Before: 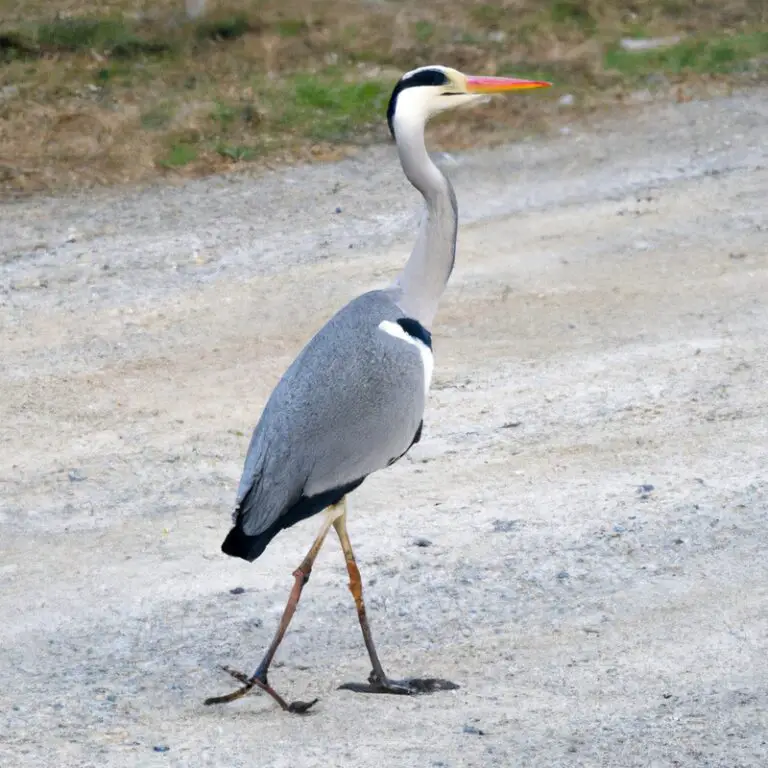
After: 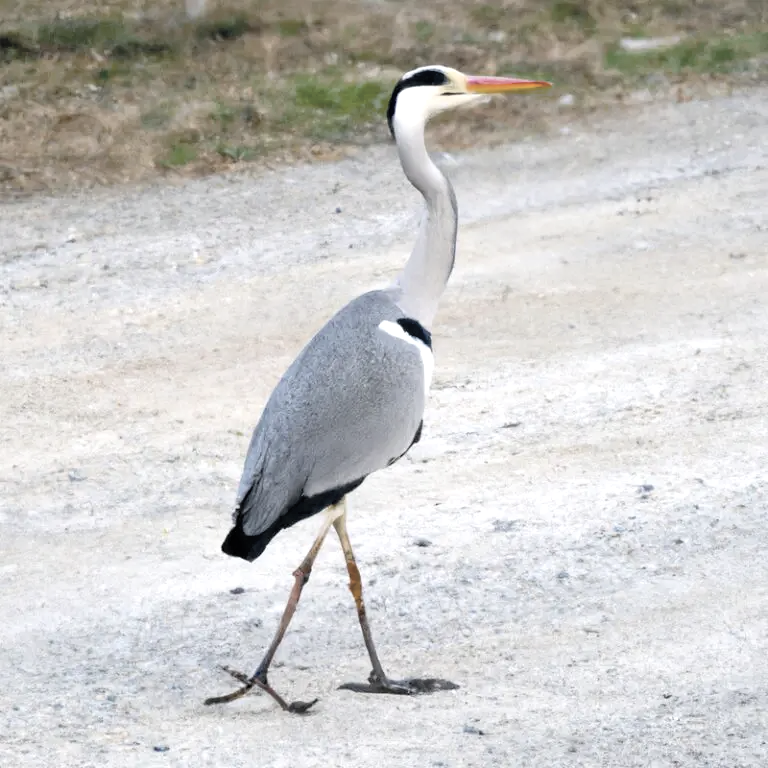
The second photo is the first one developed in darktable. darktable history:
color balance rgb: highlights gain › chroma 0.124%, highlights gain › hue 332.2°, perceptual saturation grading › global saturation 30.627%, perceptual brilliance grading › global brilliance 15.783%, perceptual brilliance grading › shadows -34.992%, saturation formula JzAzBz (2021)
contrast brightness saturation: brightness 0.183, saturation -0.5
